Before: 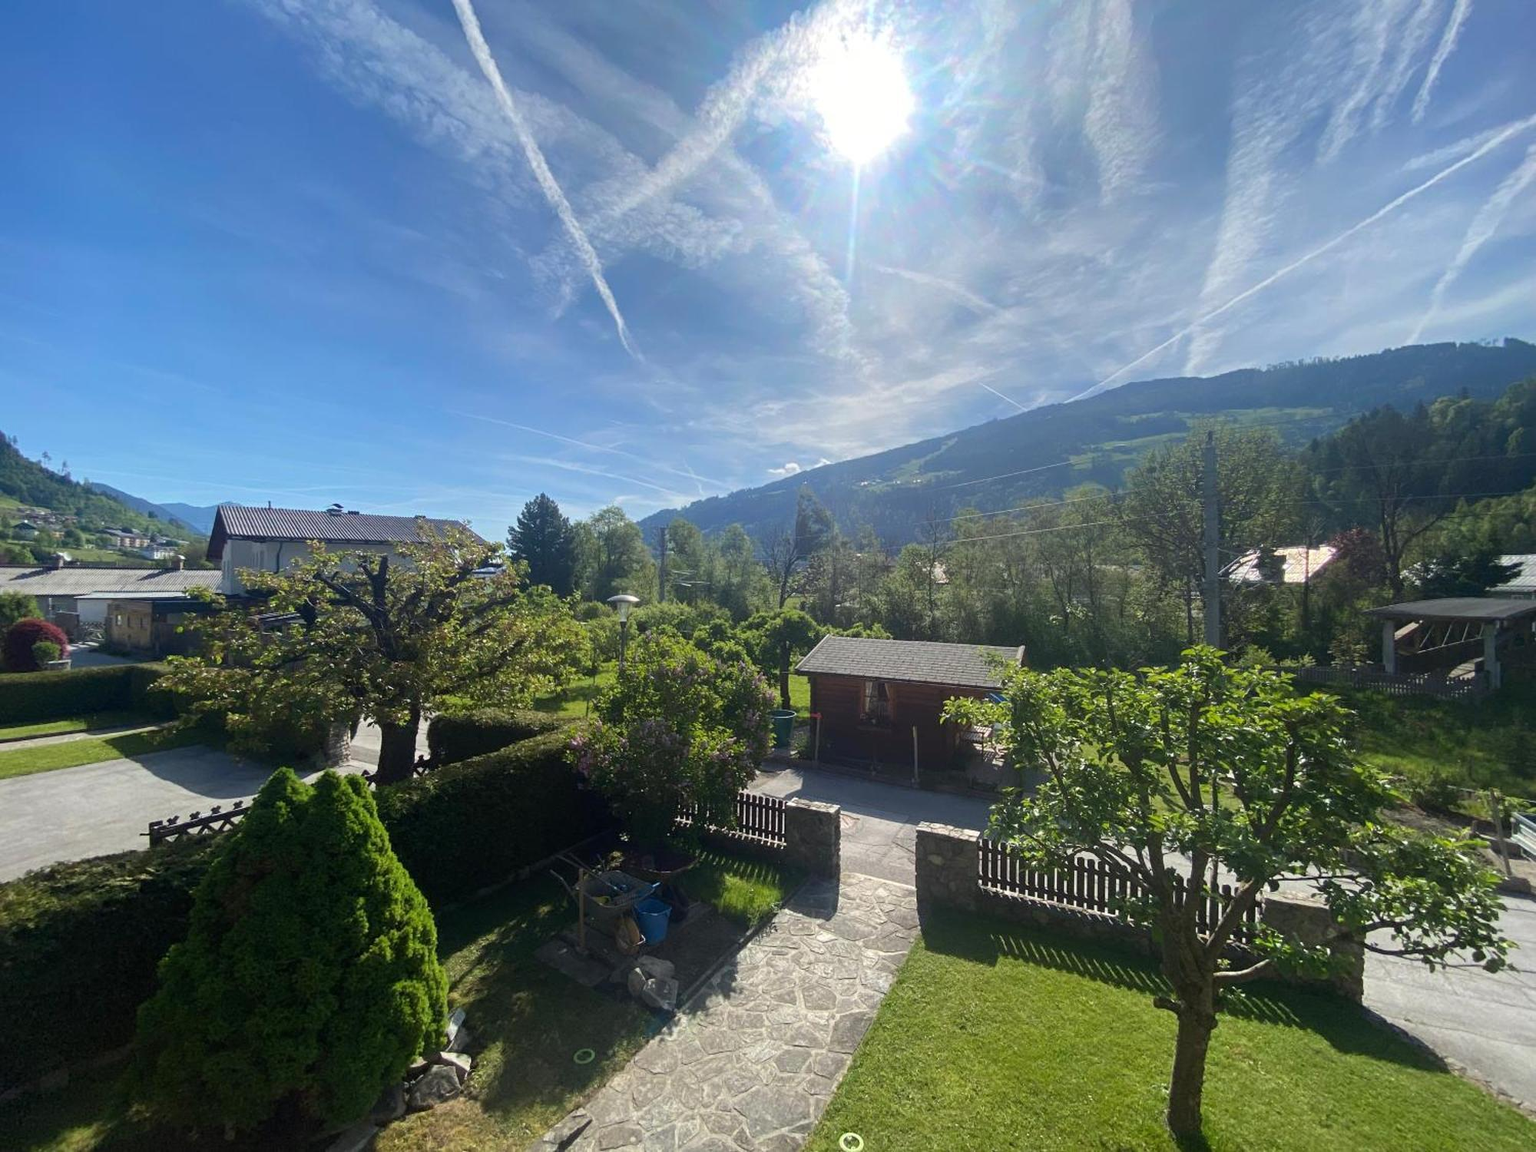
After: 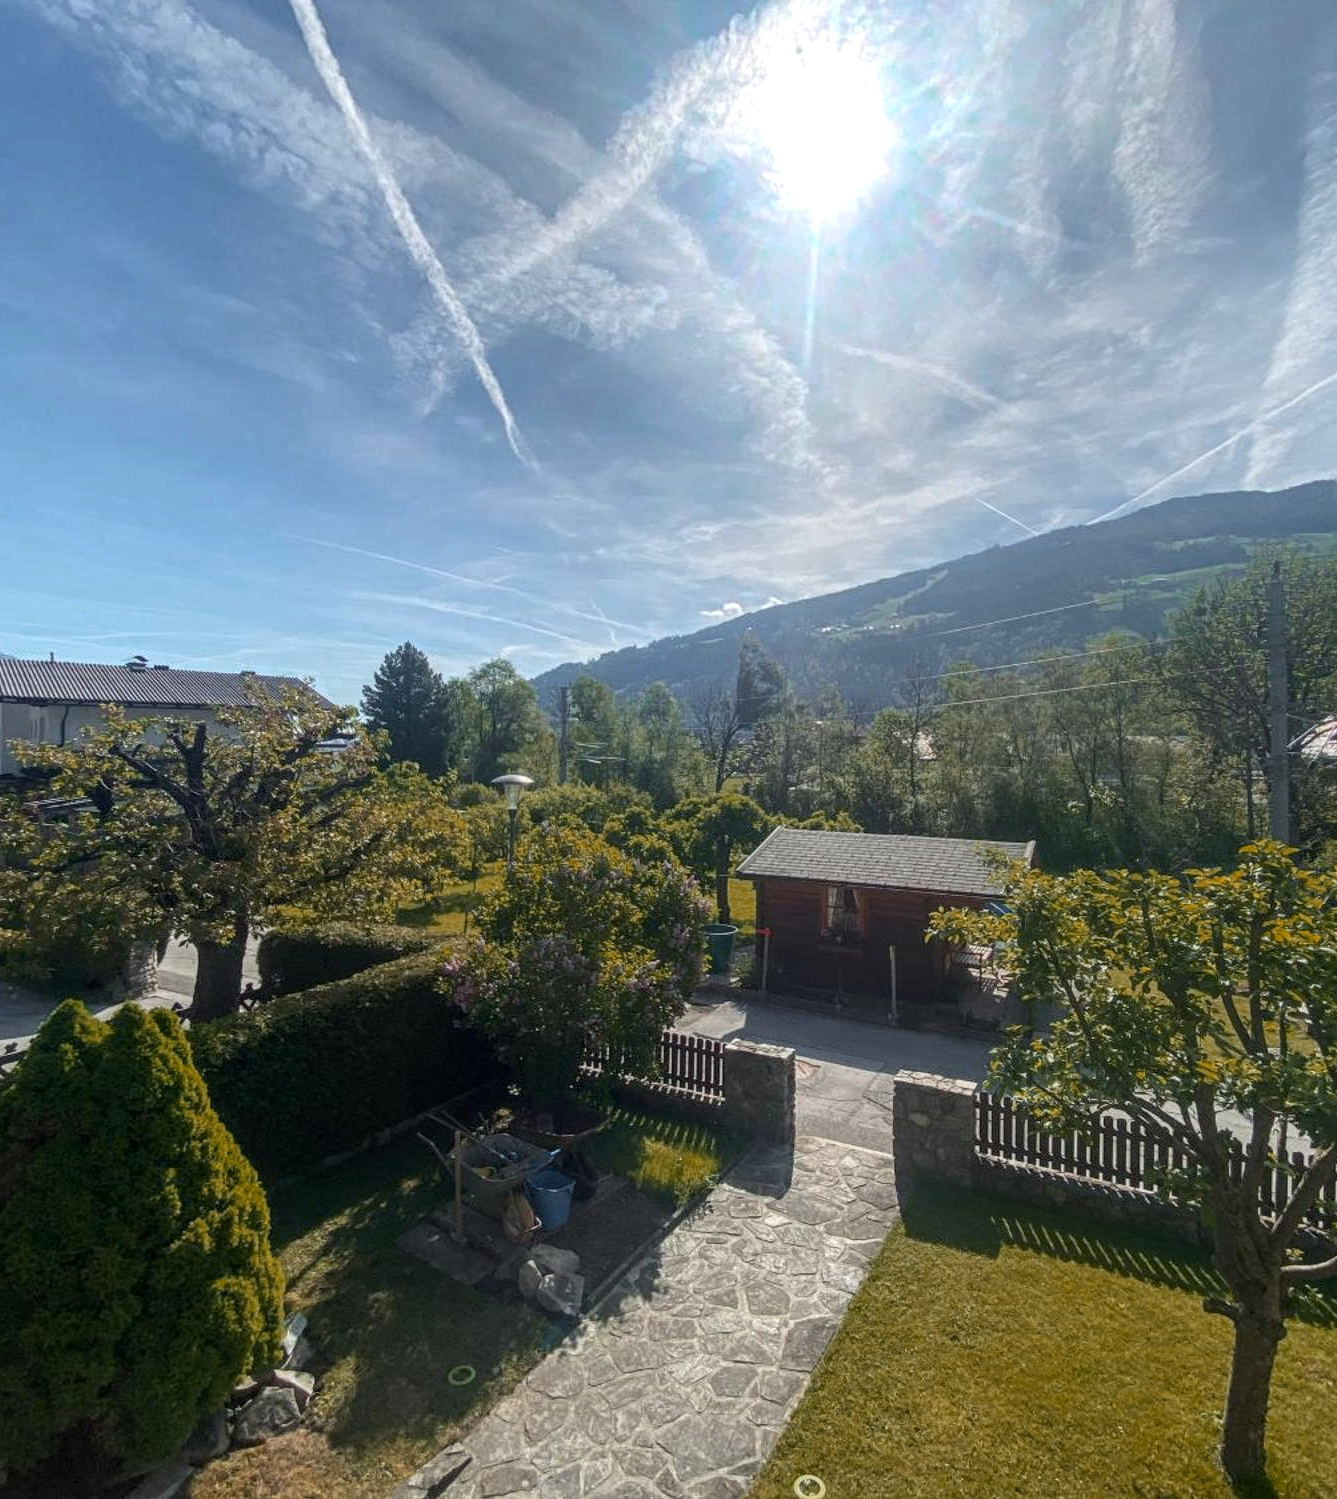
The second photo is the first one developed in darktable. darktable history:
crop and rotate: left 14.962%, right 18.156%
color zones: curves: ch0 [(0, 0.299) (0.25, 0.383) (0.456, 0.352) (0.736, 0.571)]; ch1 [(0, 0.63) (0.151, 0.568) (0.254, 0.416) (0.47, 0.558) (0.732, 0.37) (0.909, 0.492)]; ch2 [(0.004, 0.604) (0.158, 0.443) (0.257, 0.403) (0.761, 0.468)]
local contrast: highlights 1%, shadows 6%, detail 134%
